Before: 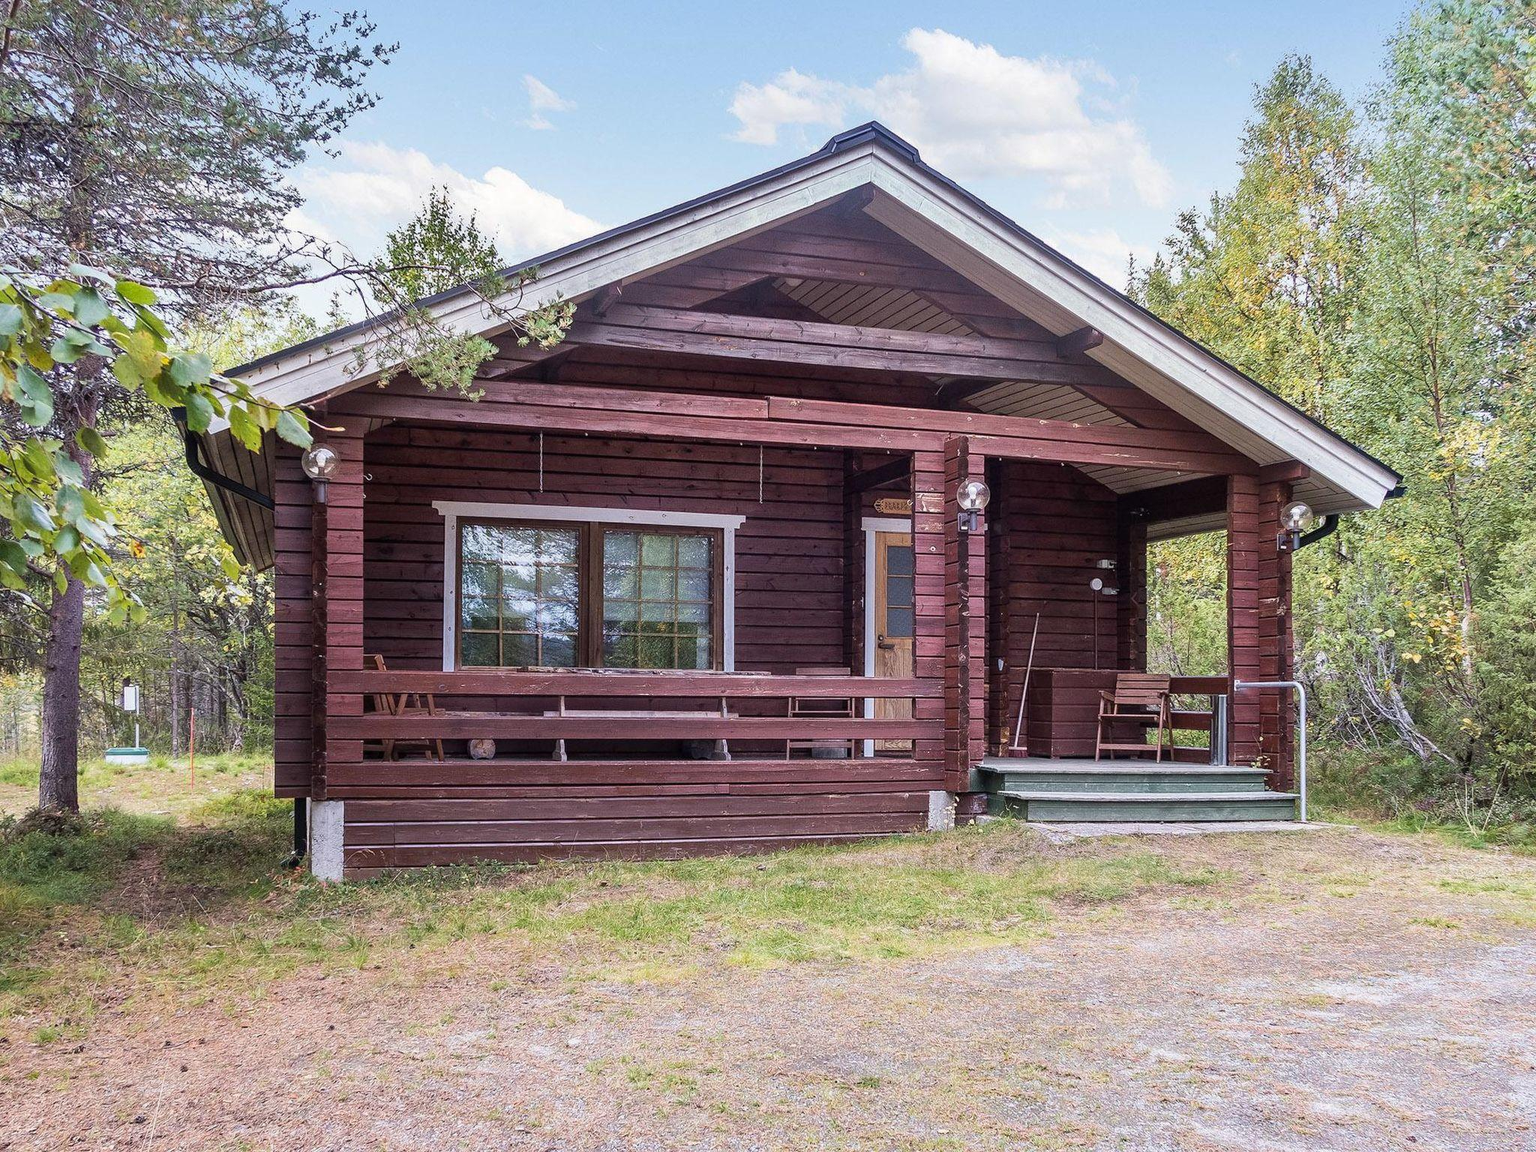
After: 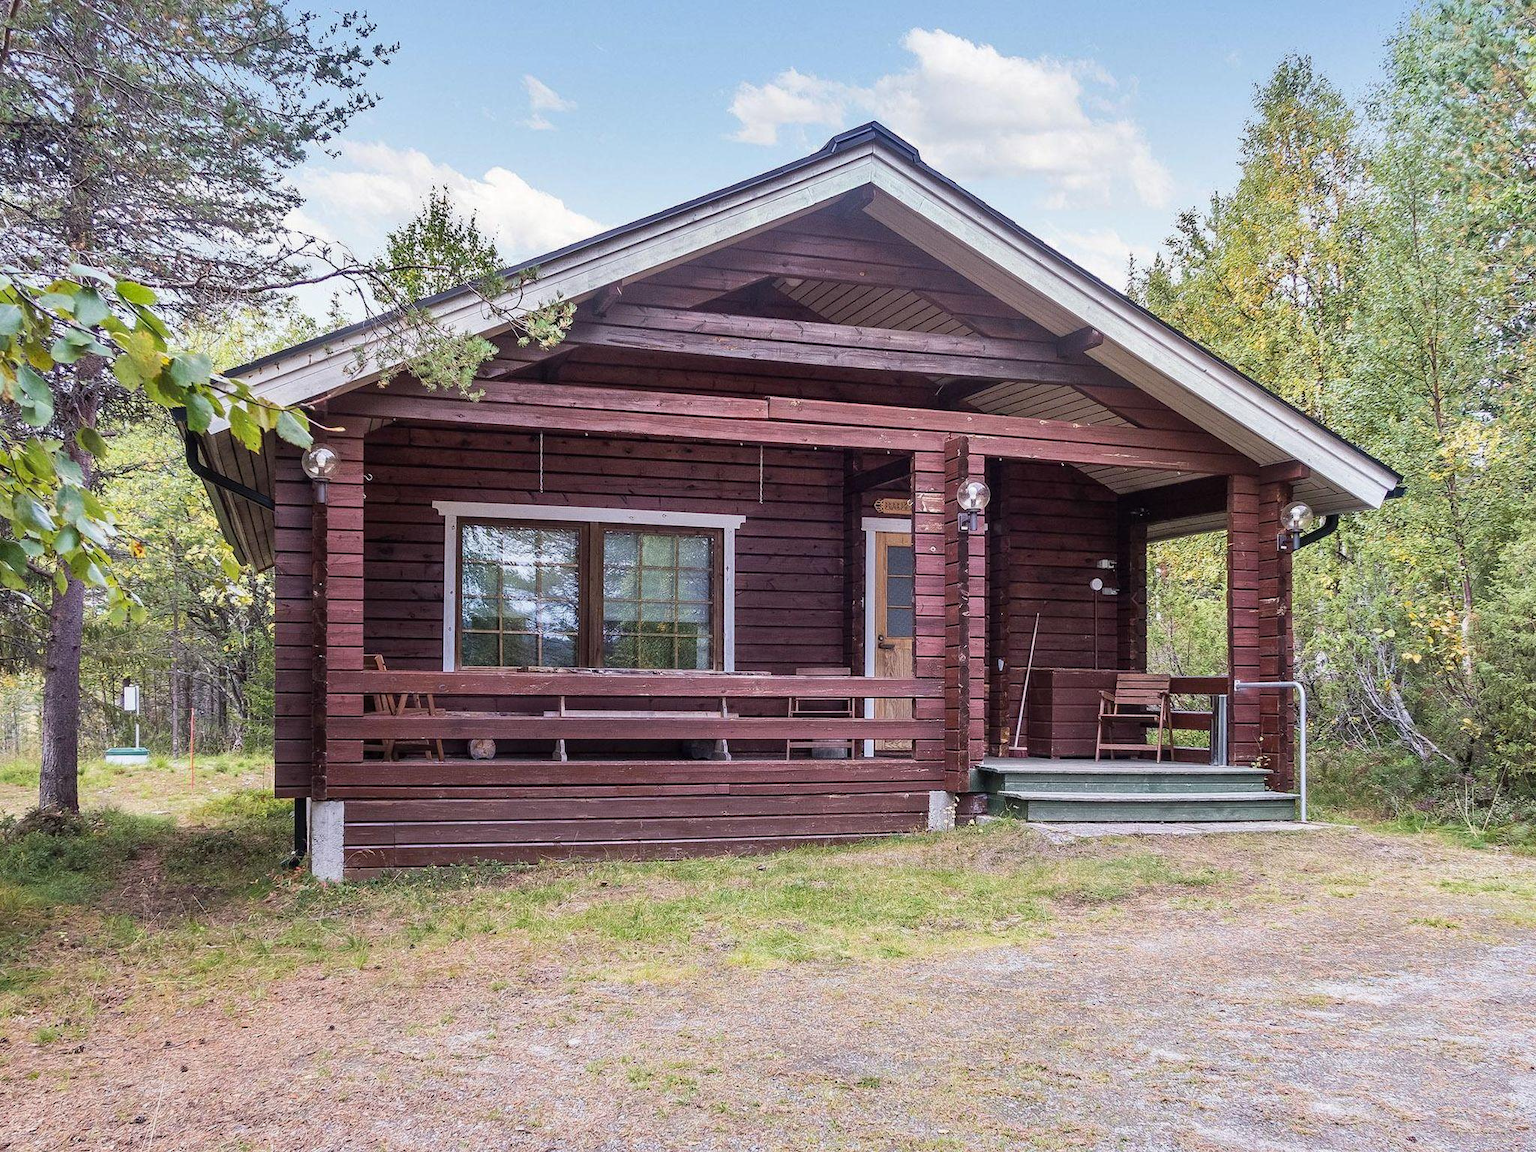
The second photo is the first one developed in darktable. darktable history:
shadows and highlights: shadows 29.33, highlights -28.78, low approximation 0.01, soften with gaussian
